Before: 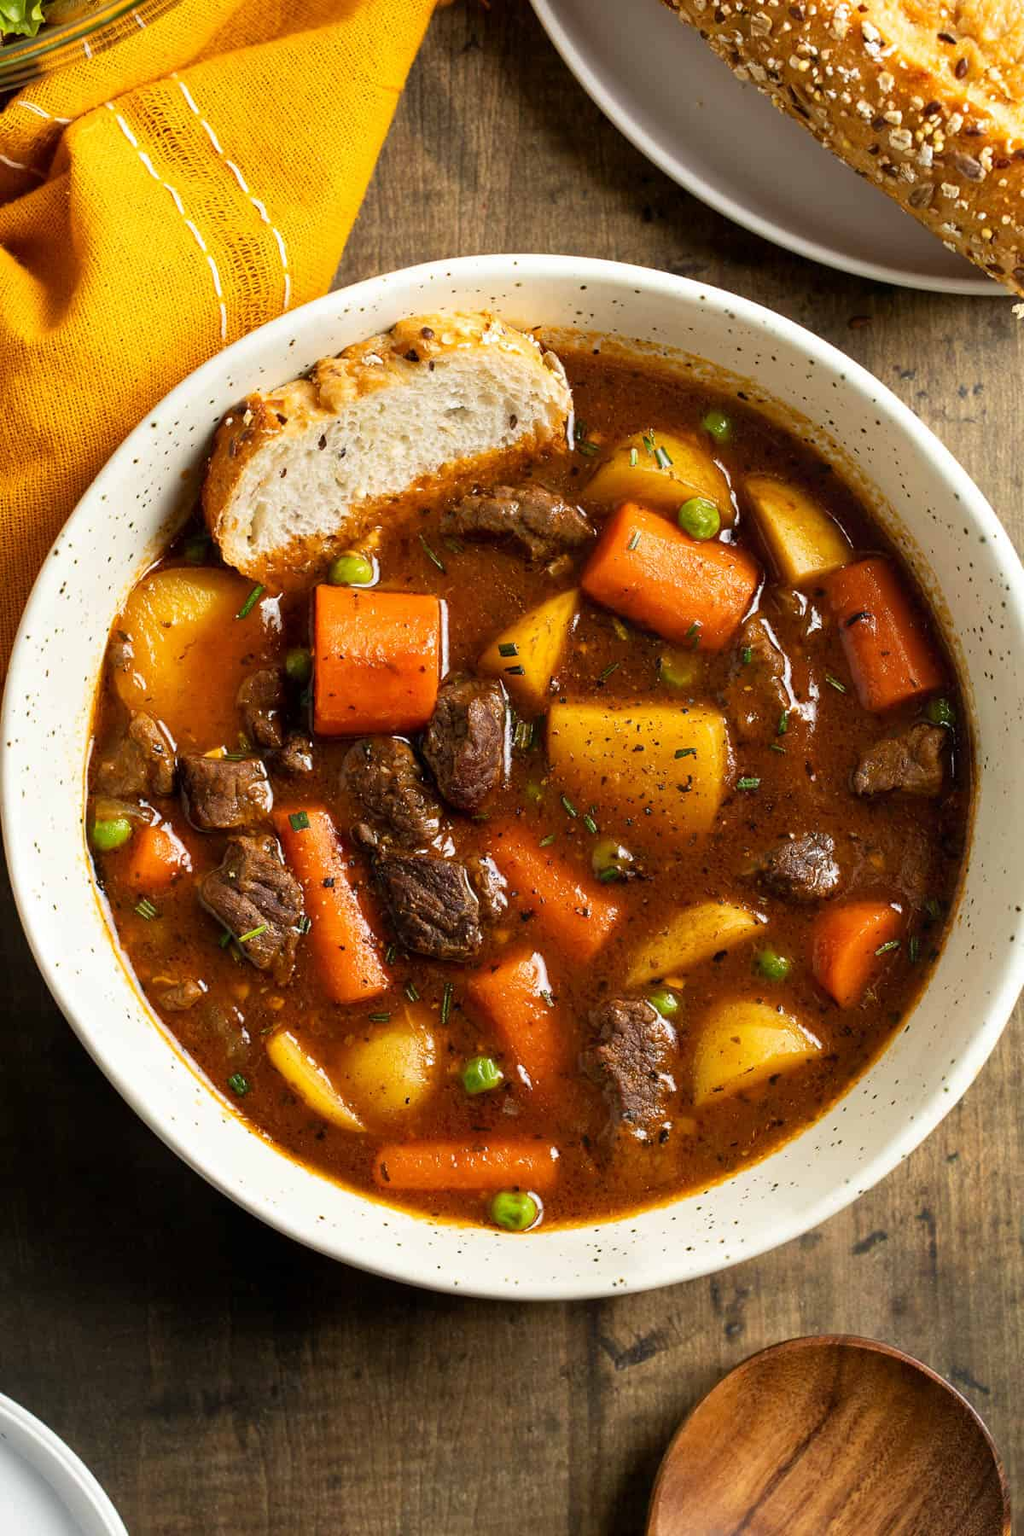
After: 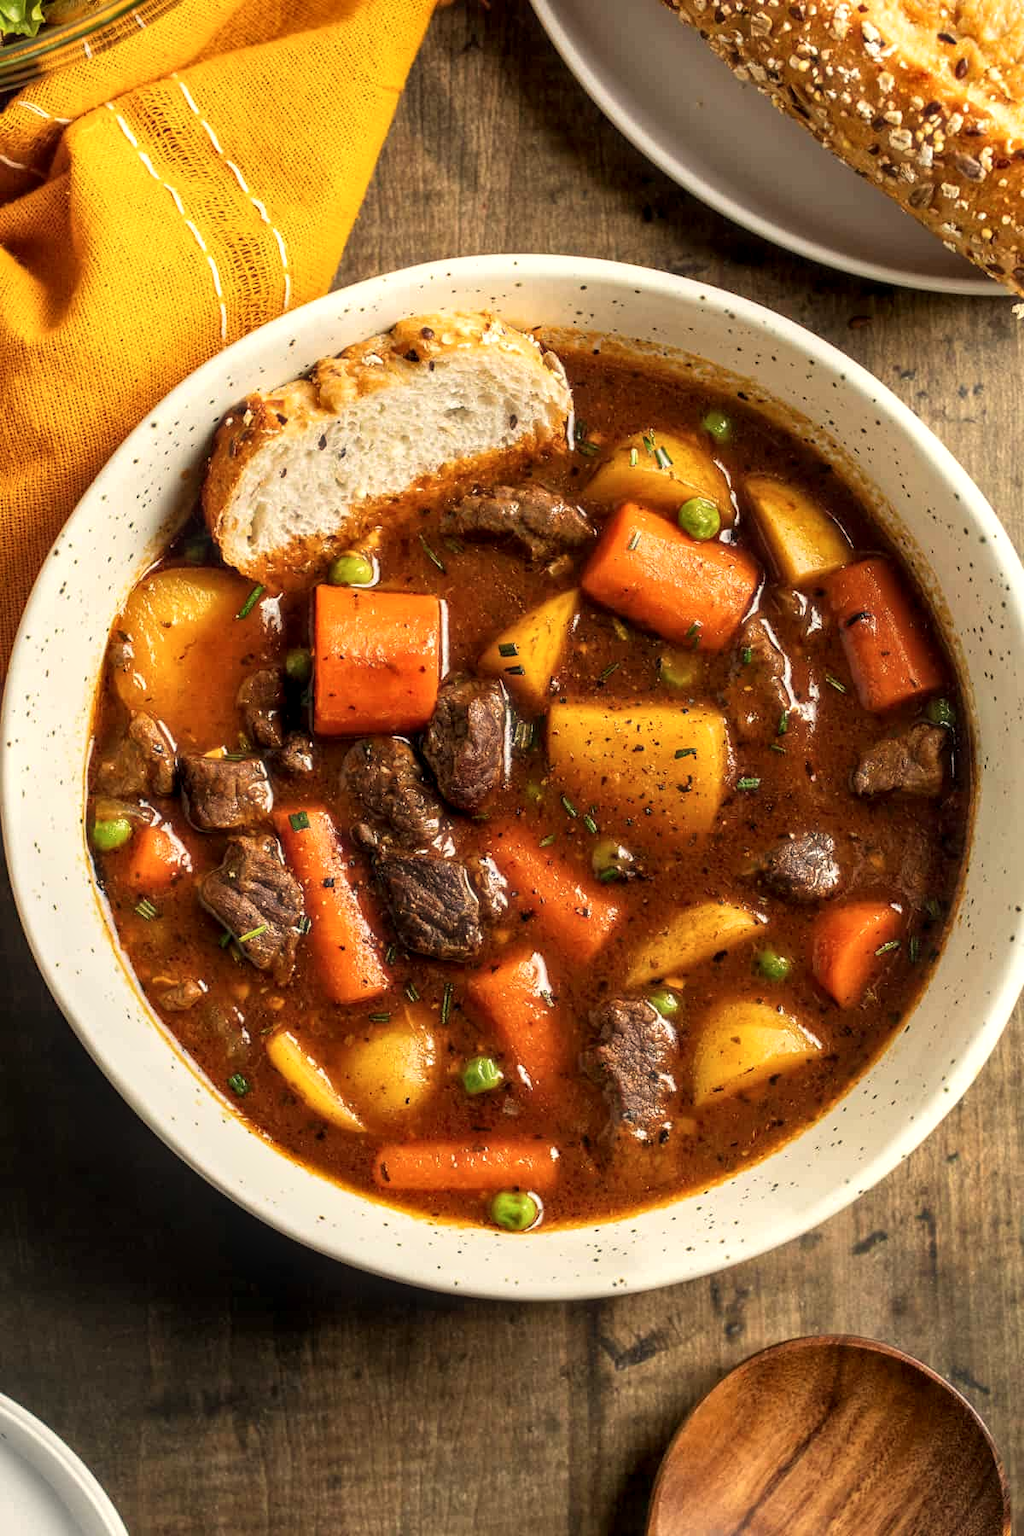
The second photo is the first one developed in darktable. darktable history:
local contrast: detail 130%
white balance: red 1.045, blue 0.932
haze removal: strength -0.1, adaptive false
